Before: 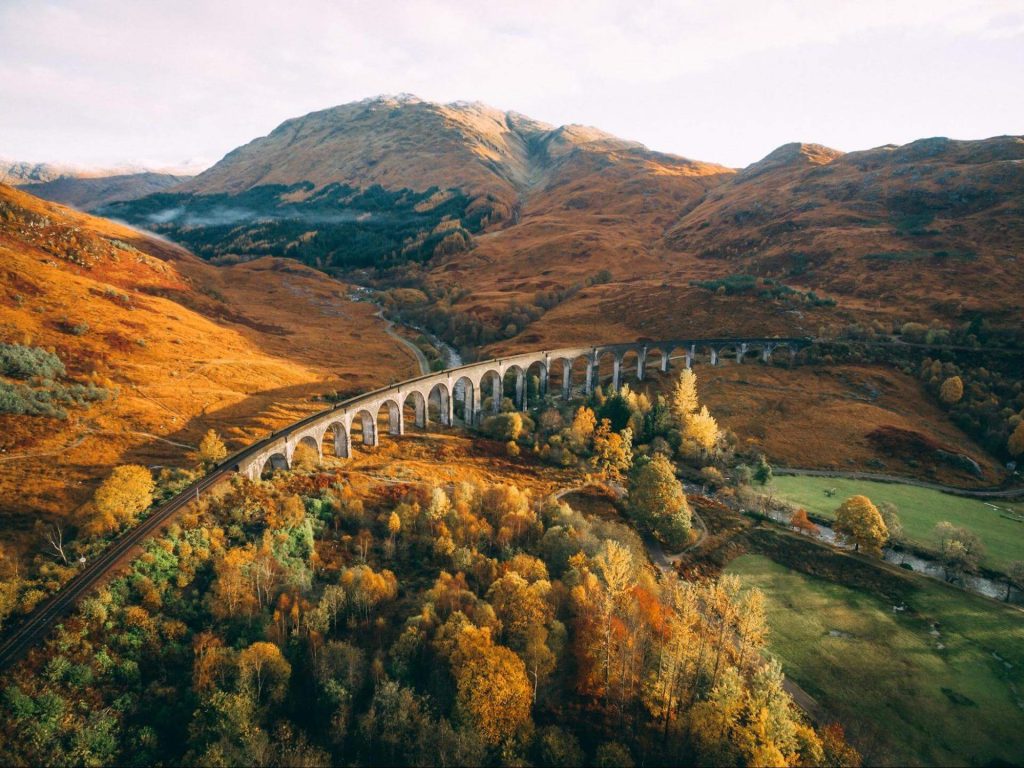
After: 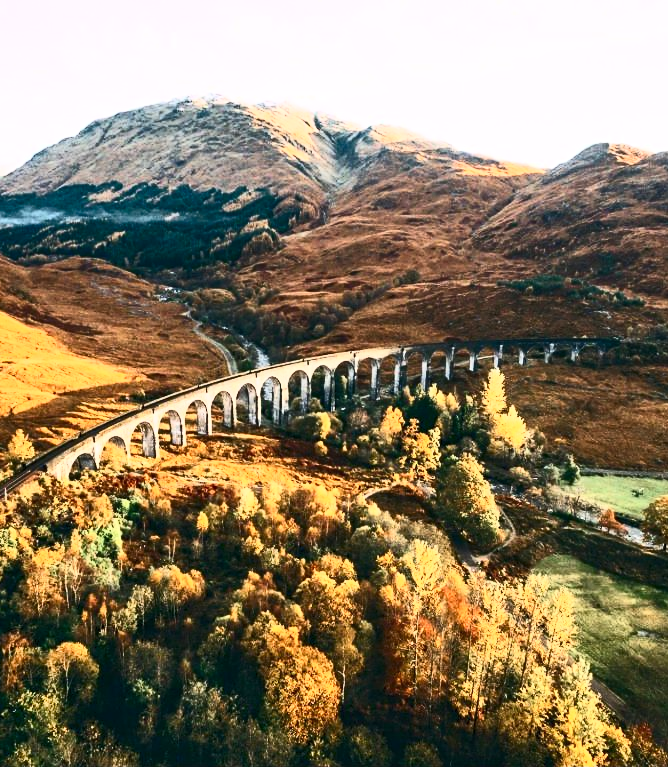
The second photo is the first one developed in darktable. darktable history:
contrast brightness saturation: contrast 0.623, brightness 0.332, saturation 0.148
shadows and highlights: white point adjustment 0.075, soften with gaussian
contrast equalizer: y [[0.509, 0.514, 0.523, 0.542, 0.578, 0.603], [0.5 ×6], [0.509, 0.514, 0.523, 0.542, 0.578, 0.603], [0.001, 0.002, 0.003, 0.005, 0.01, 0.013], [0.001, 0.002, 0.003, 0.005, 0.01, 0.013]]
crop and rotate: left 18.82%, right 15.875%
